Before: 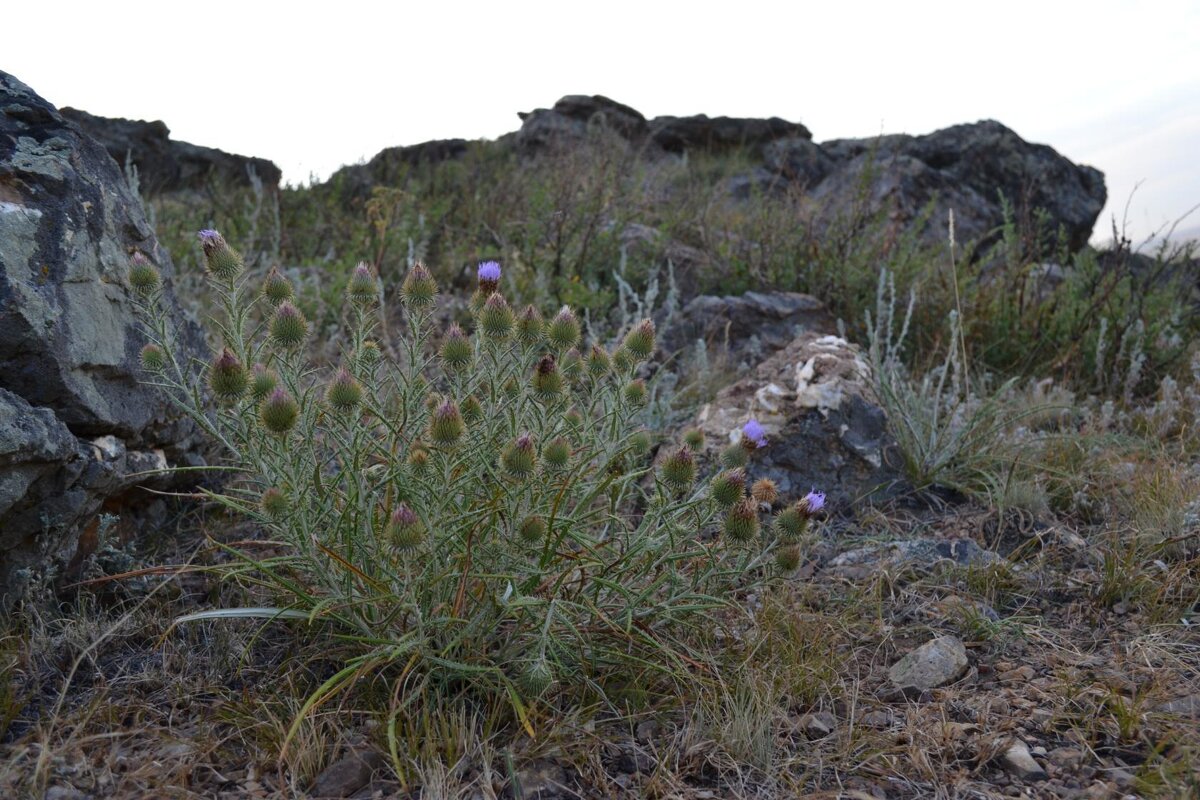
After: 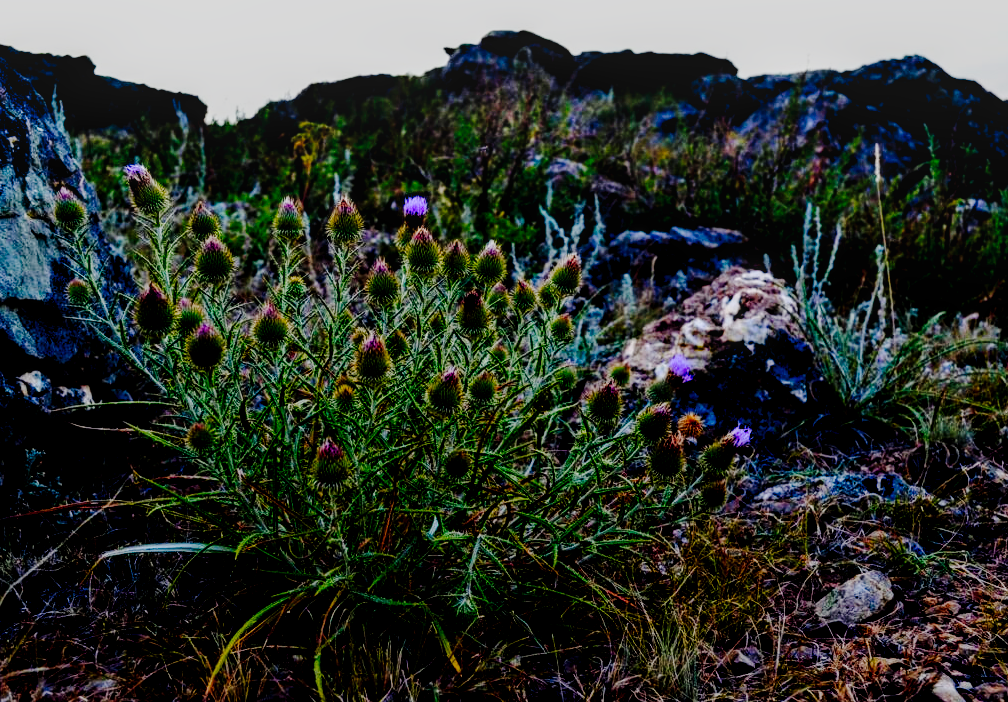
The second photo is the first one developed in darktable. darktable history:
local contrast: detail 130%
color balance rgb: global offset › chroma 0.056%, global offset › hue 253.59°, perceptual saturation grading › global saturation 20%, perceptual saturation grading › highlights -24.879%, perceptual saturation grading › shadows 50.229%, perceptual brilliance grading › global brilliance 2.615%, perceptual brilliance grading › highlights -2.524%, perceptual brilliance grading › shadows 3.773%, global vibrance 9.202%
crop: left 6.196%, top 8.24%, right 9.551%, bottom 3.822%
filmic rgb: black relative exposure -7.65 EV, white relative exposure 4.56 EV, hardness 3.61
contrast brightness saturation: contrast 0.183, saturation 0.301
exposure: black level correction 0.045, exposure -0.228 EV, compensate exposure bias true, compensate highlight preservation false
tone curve: curves: ch0 [(0, 0) (0.003, 0.001) (0.011, 0.006) (0.025, 0.012) (0.044, 0.018) (0.069, 0.025) (0.1, 0.045) (0.136, 0.074) (0.177, 0.124) (0.224, 0.196) (0.277, 0.289) (0.335, 0.396) (0.399, 0.495) (0.468, 0.585) (0.543, 0.663) (0.623, 0.728) (0.709, 0.808) (0.801, 0.87) (0.898, 0.932) (1, 1)], preserve colors none
